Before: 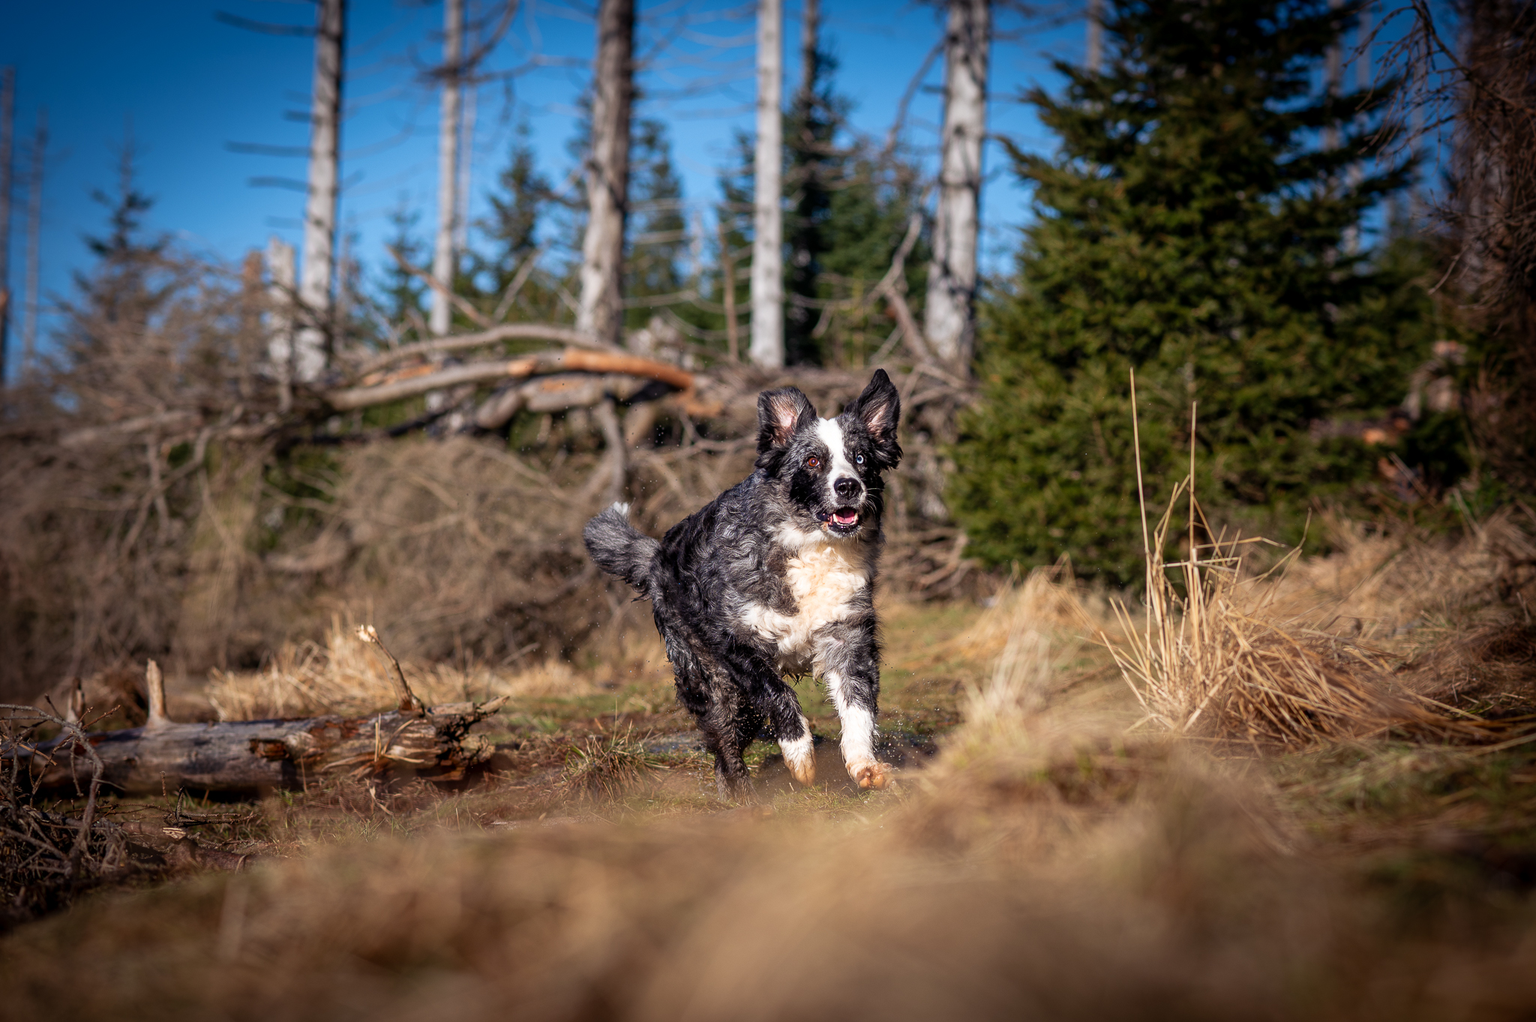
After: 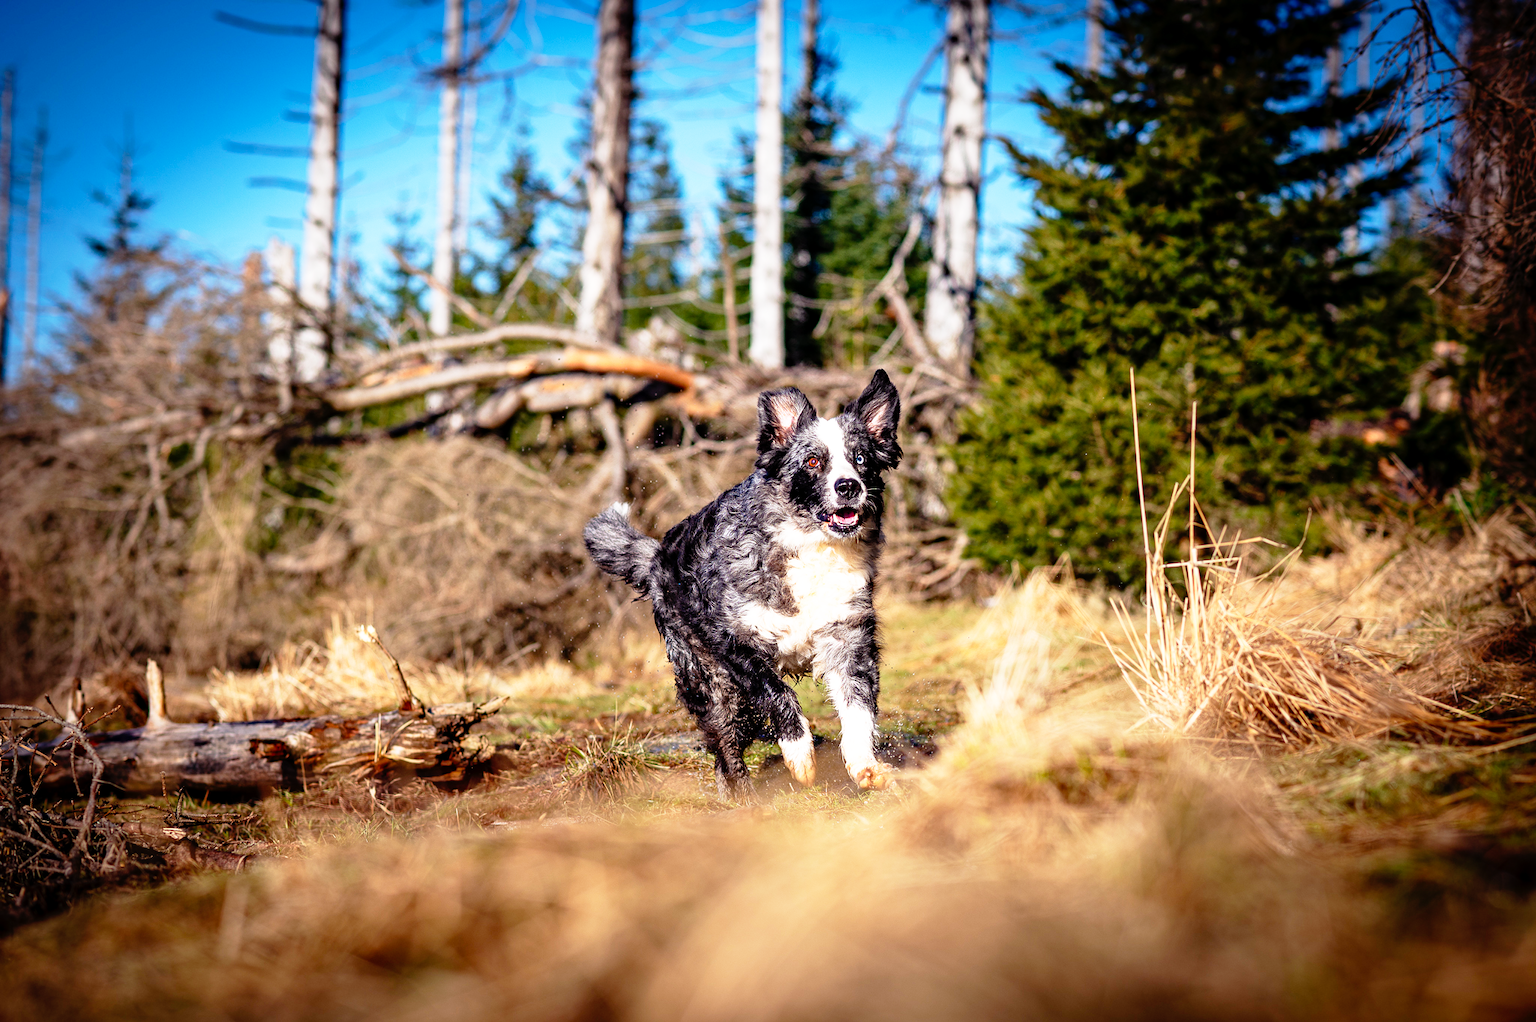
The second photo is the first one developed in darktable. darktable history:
haze removal: compatibility mode true, adaptive false
base curve: curves: ch0 [(0, 0) (0.012, 0.01) (0.073, 0.168) (0.31, 0.711) (0.645, 0.957) (1, 1)], preserve colors none
